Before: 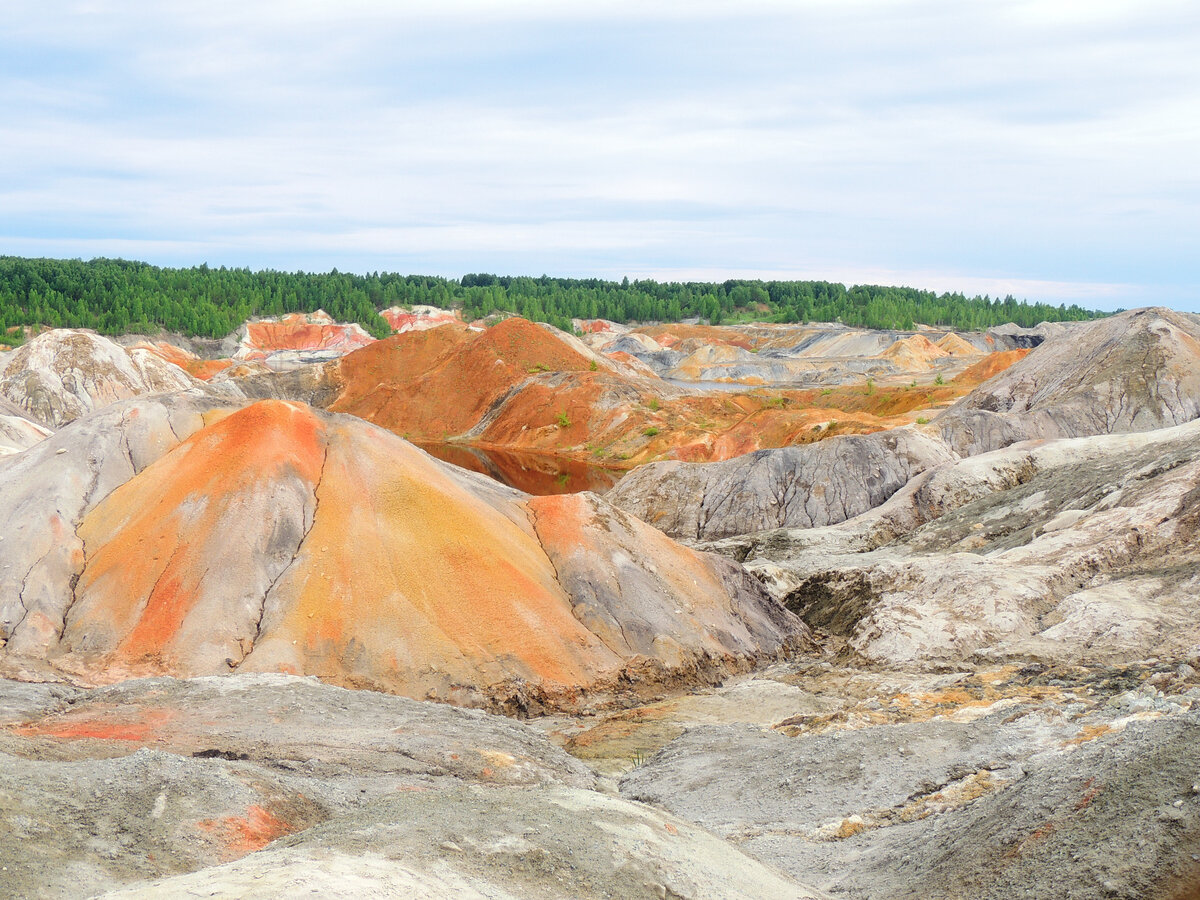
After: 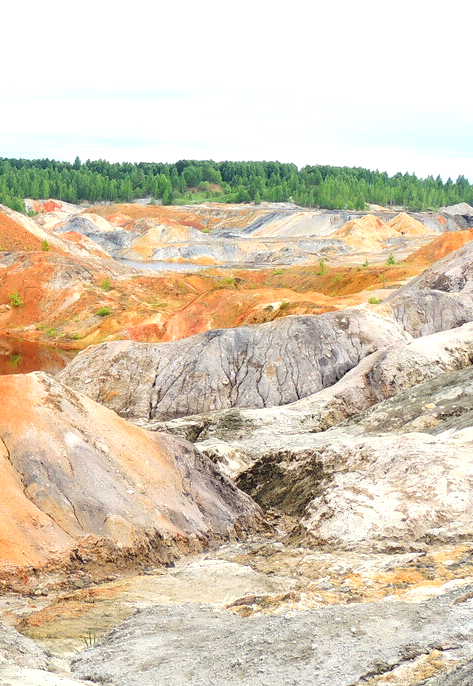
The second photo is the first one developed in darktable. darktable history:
exposure: black level correction 0.001, exposure 0.5 EV, compensate exposure bias true, compensate highlight preservation false
crop: left 45.721%, top 13.393%, right 14.118%, bottom 10.01%
